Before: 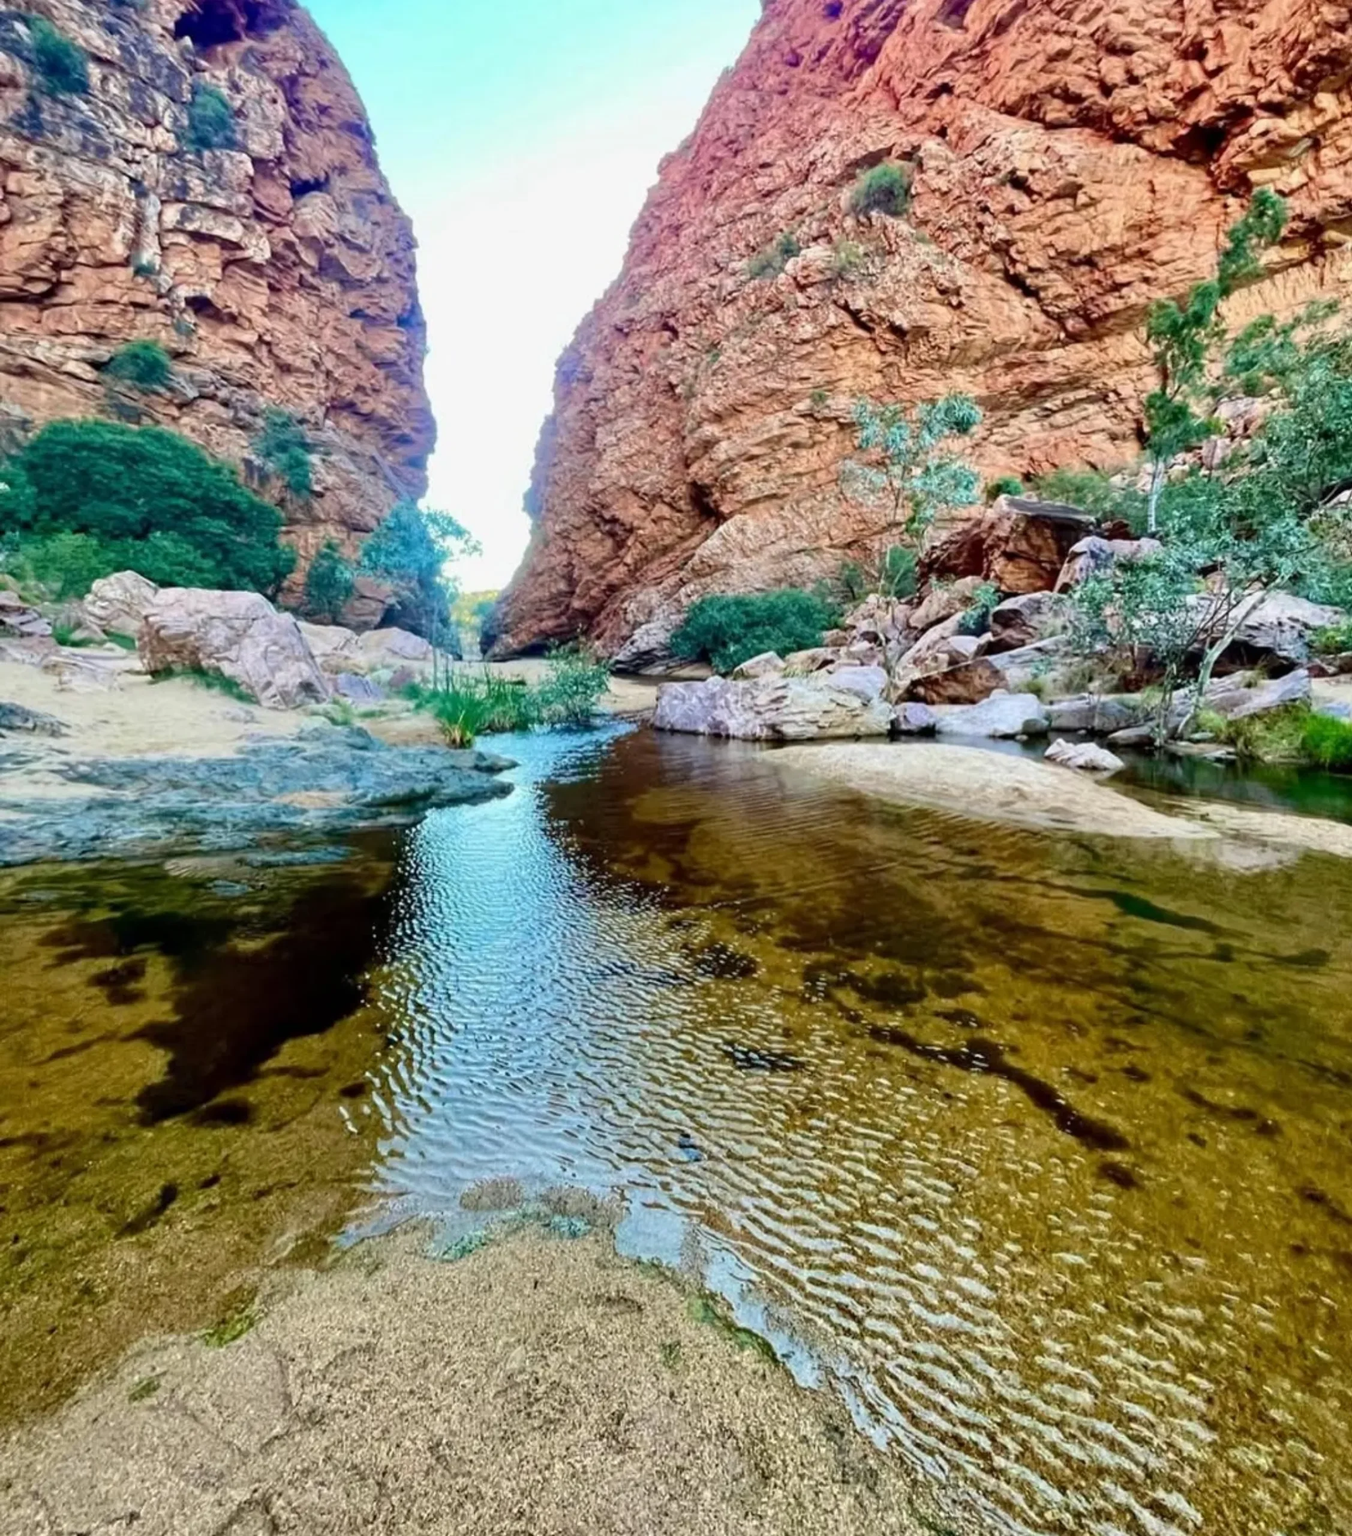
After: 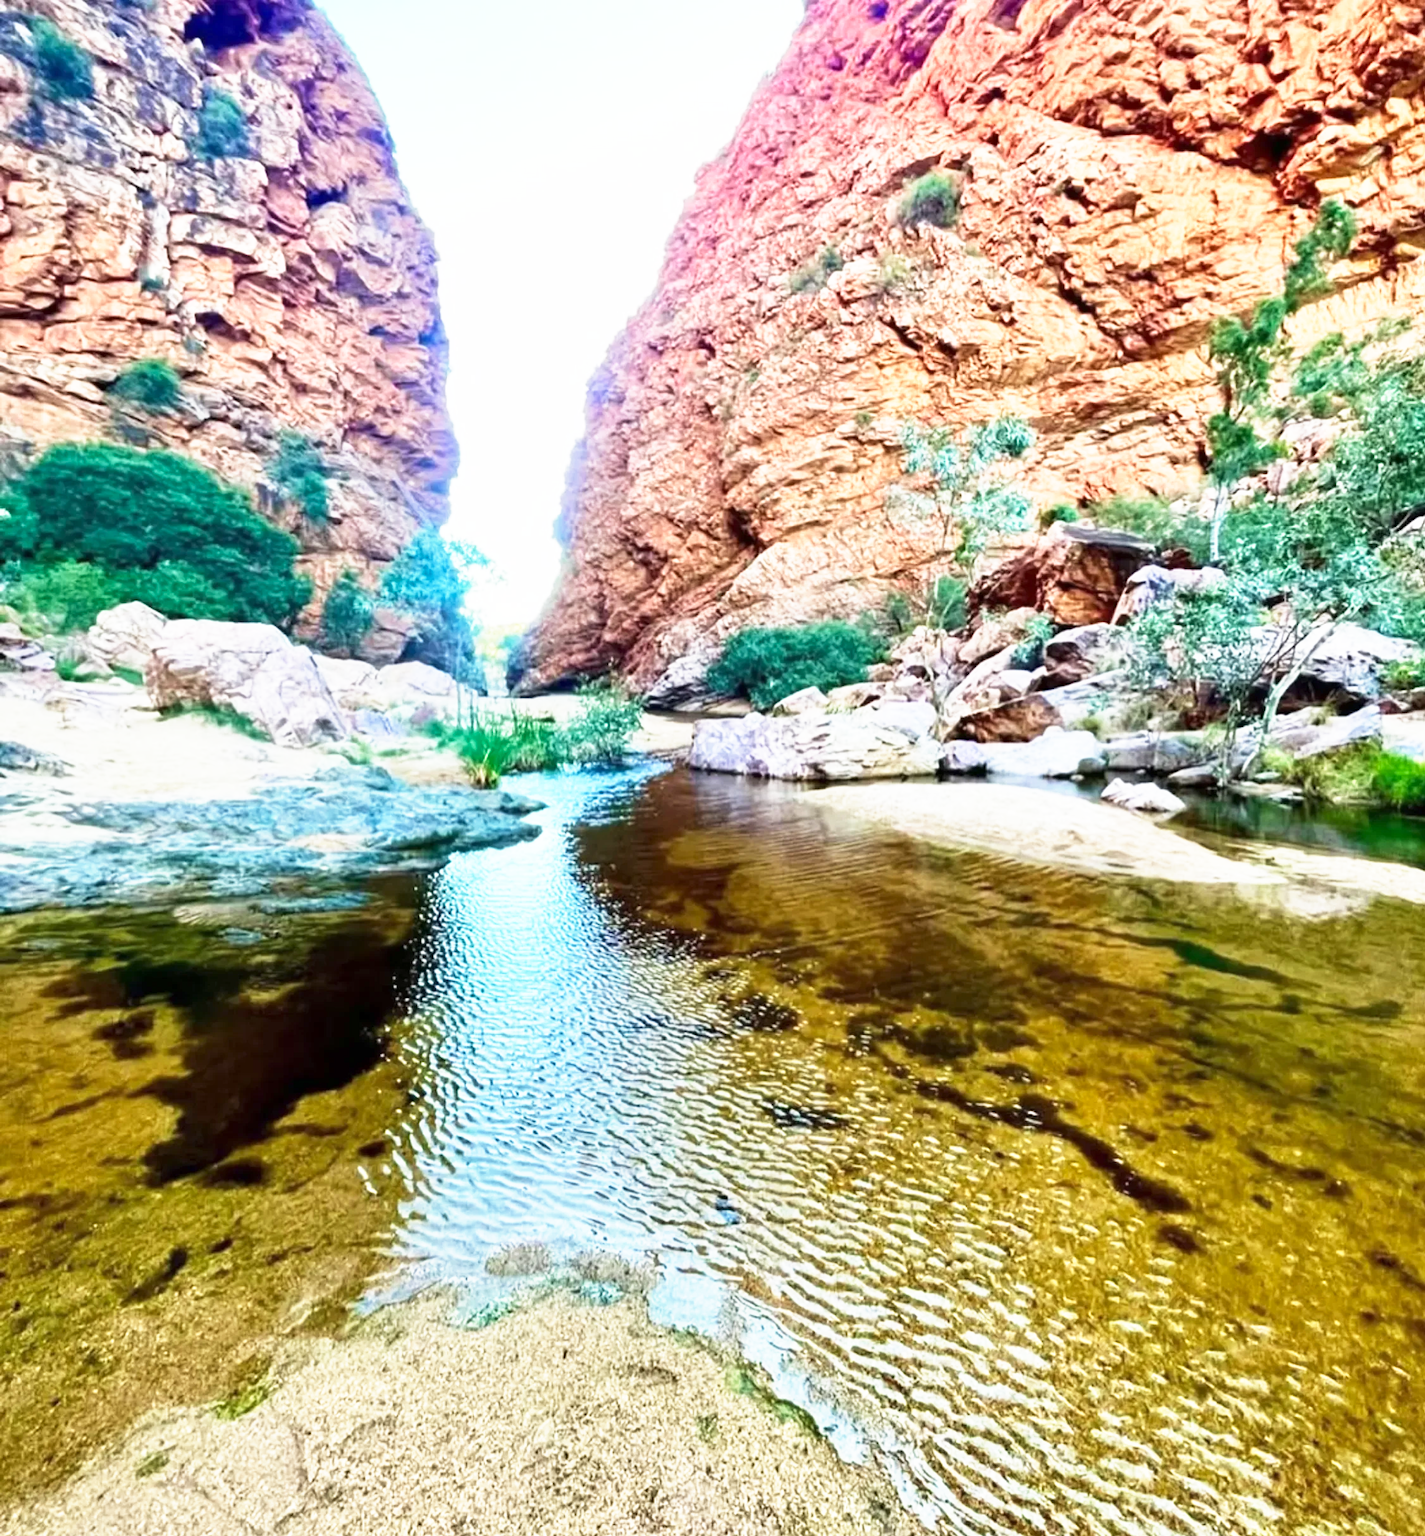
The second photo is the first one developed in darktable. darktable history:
base curve: curves: ch0 [(0, 0) (0.495, 0.917) (1, 1)], preserve colors none
crop and rotate: top 0%, bottom 5.097%
